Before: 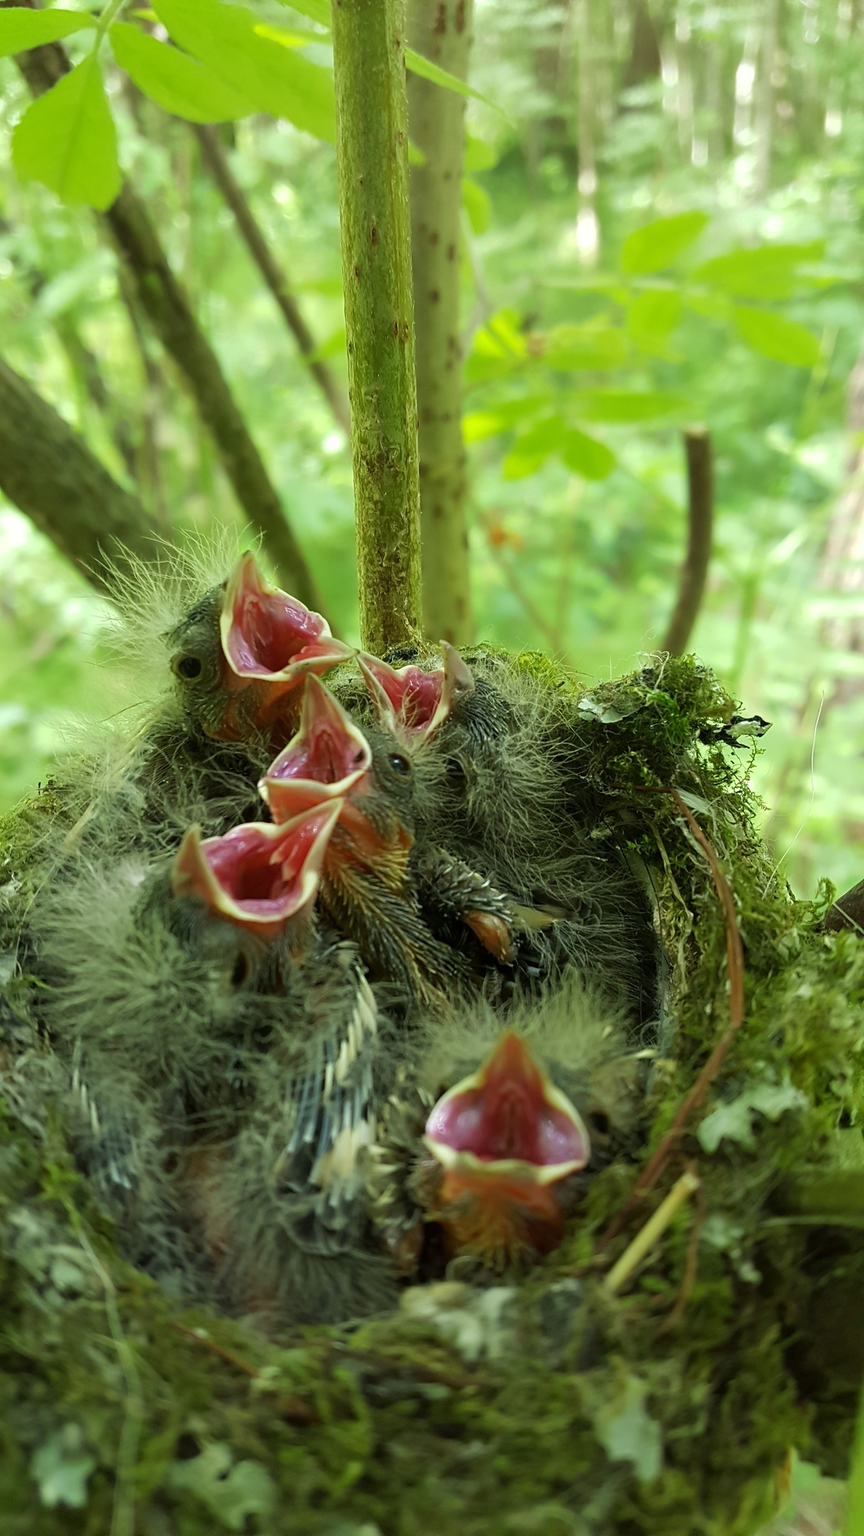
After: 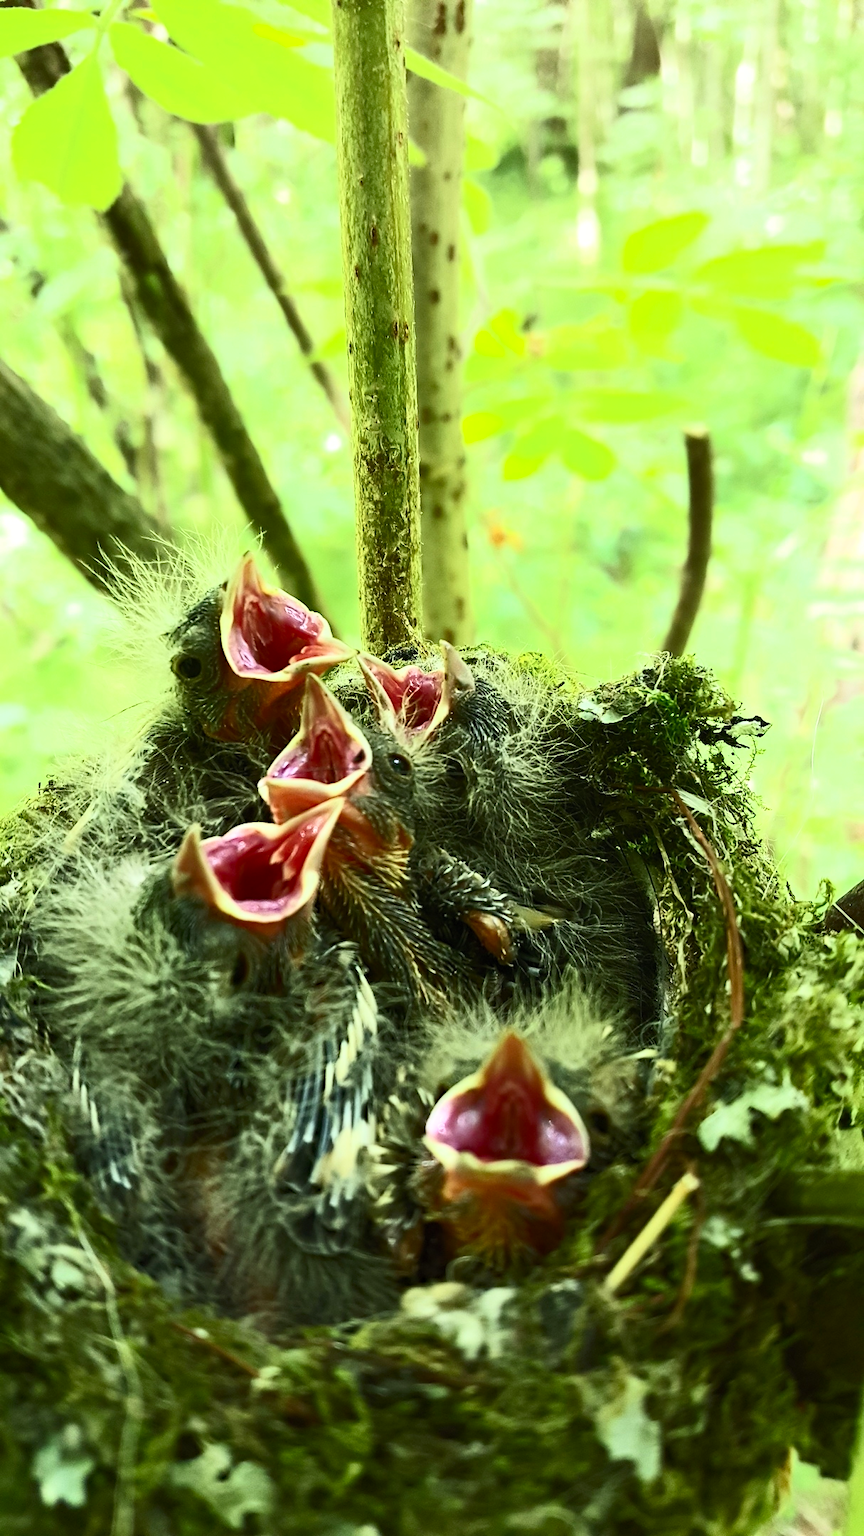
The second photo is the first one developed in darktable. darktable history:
haze removal: adaptive false
contrast brightness saturation: contrast 0.633, brightness 0.36, saturation 0.146
